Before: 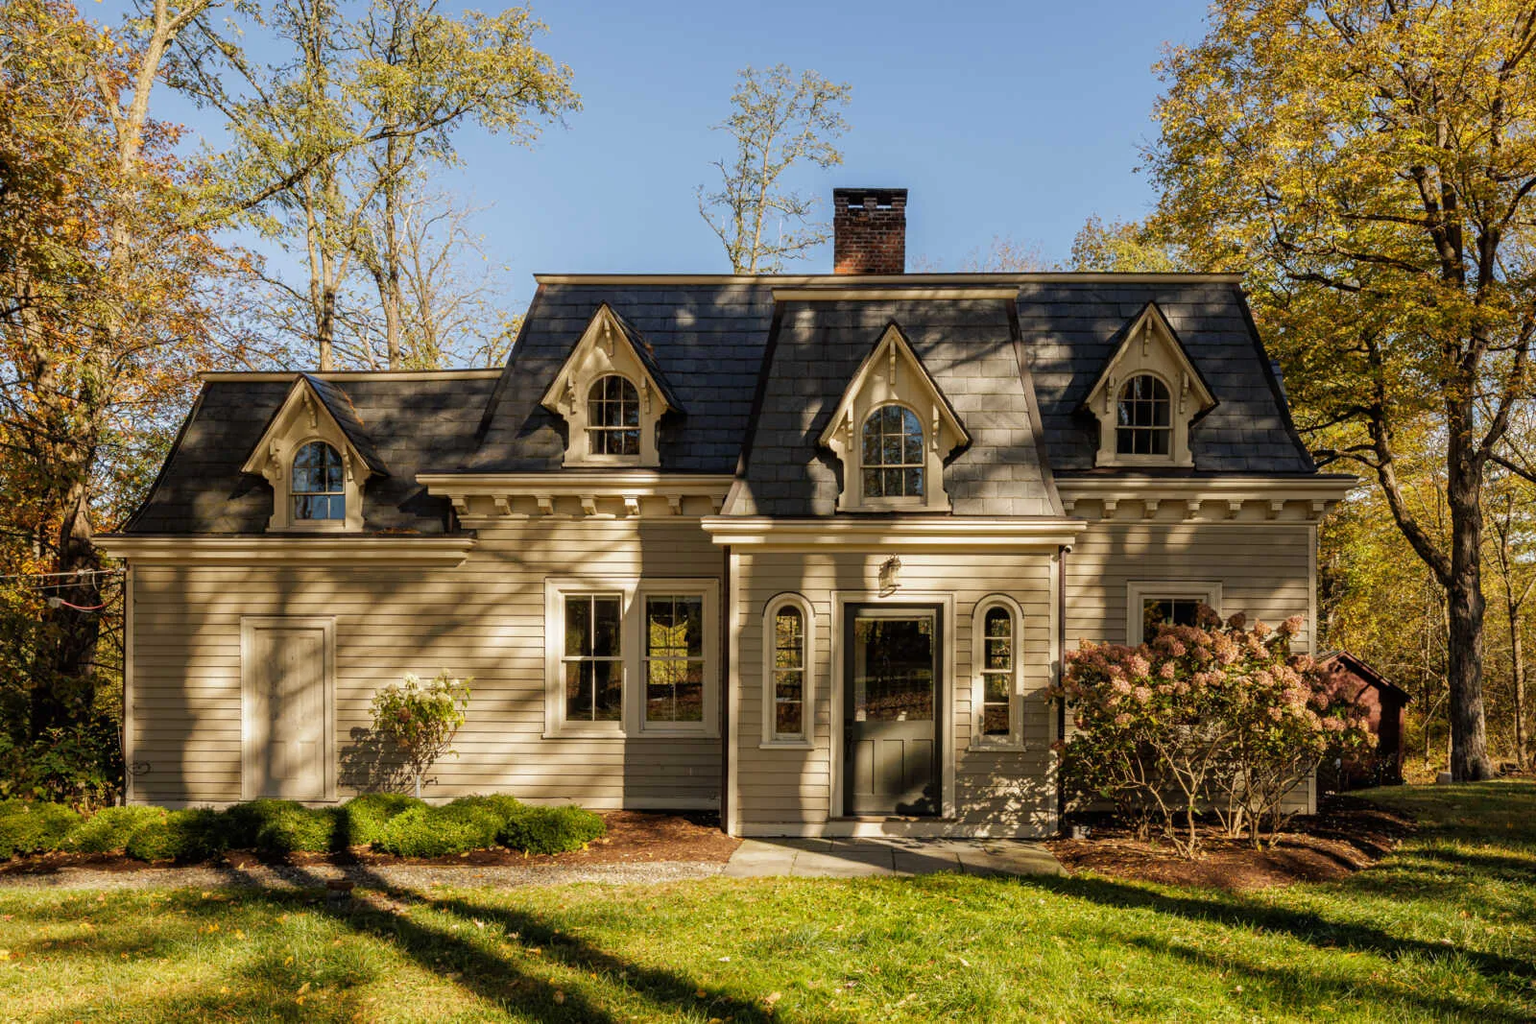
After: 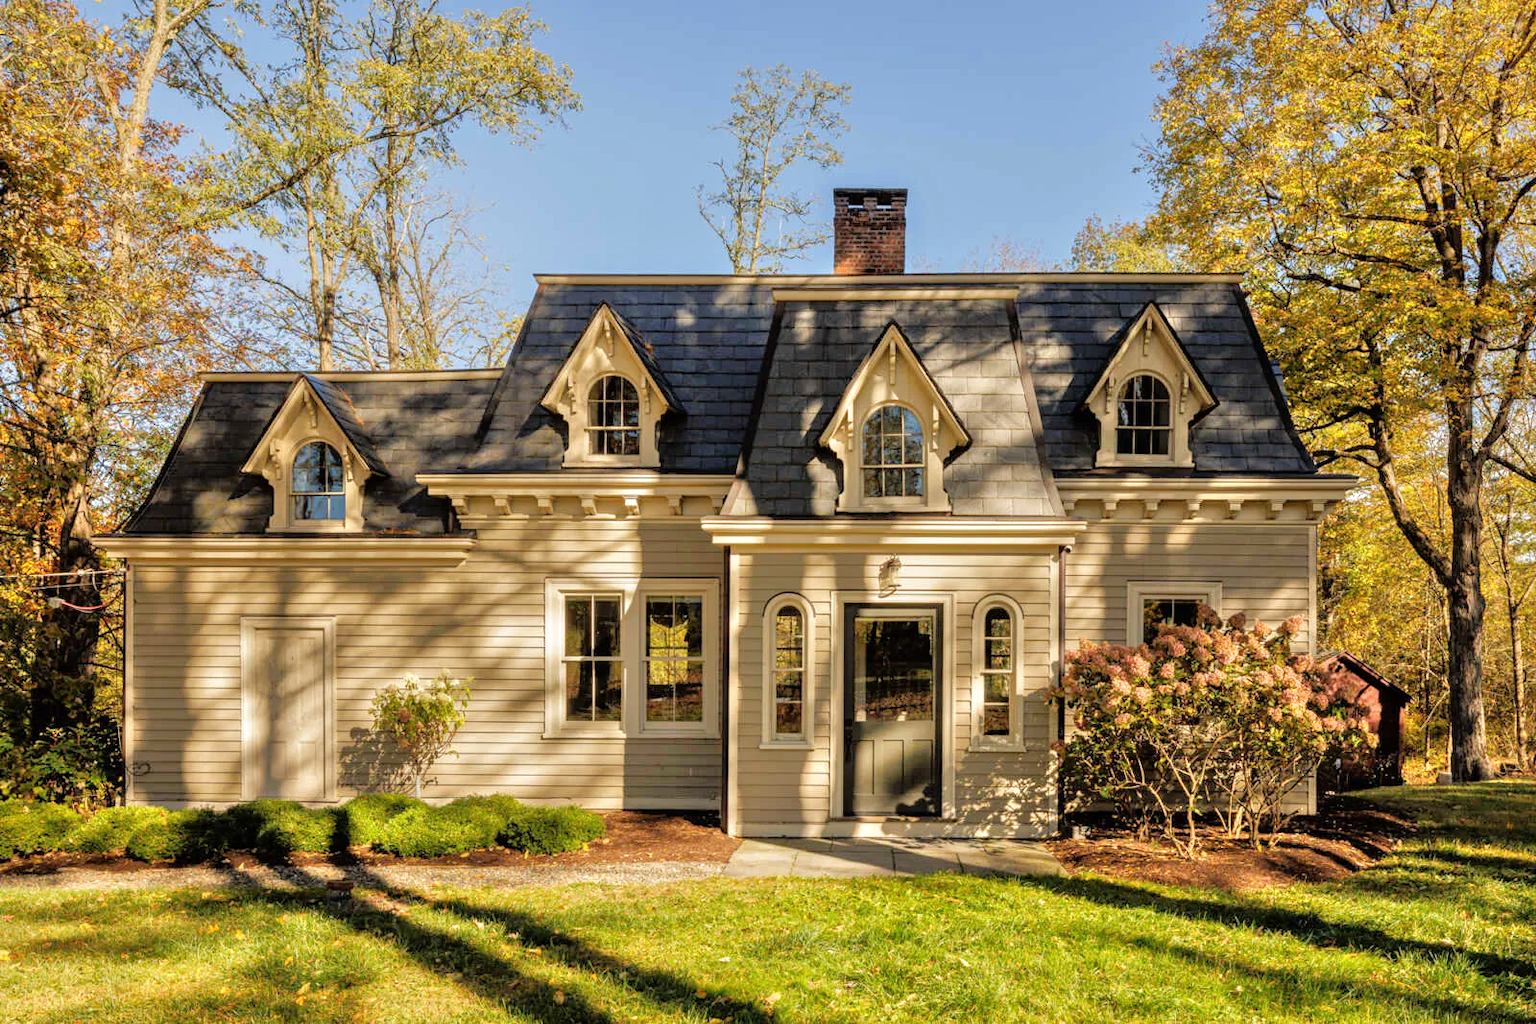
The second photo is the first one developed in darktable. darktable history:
tone equalizer: -7 EV 0.15 EV, -6 EV 0.6 EV, -5 EV 1.15 EV, -4 EV 1.33 EV, -3 EV 1.15 EV, -2 EV 0.6 EV, -1 EV 0.15 EV, mask exposure compensation -0.5 EV
shadows and highlights: shadows 4.1, highlights -17.6, soften with gaussian
